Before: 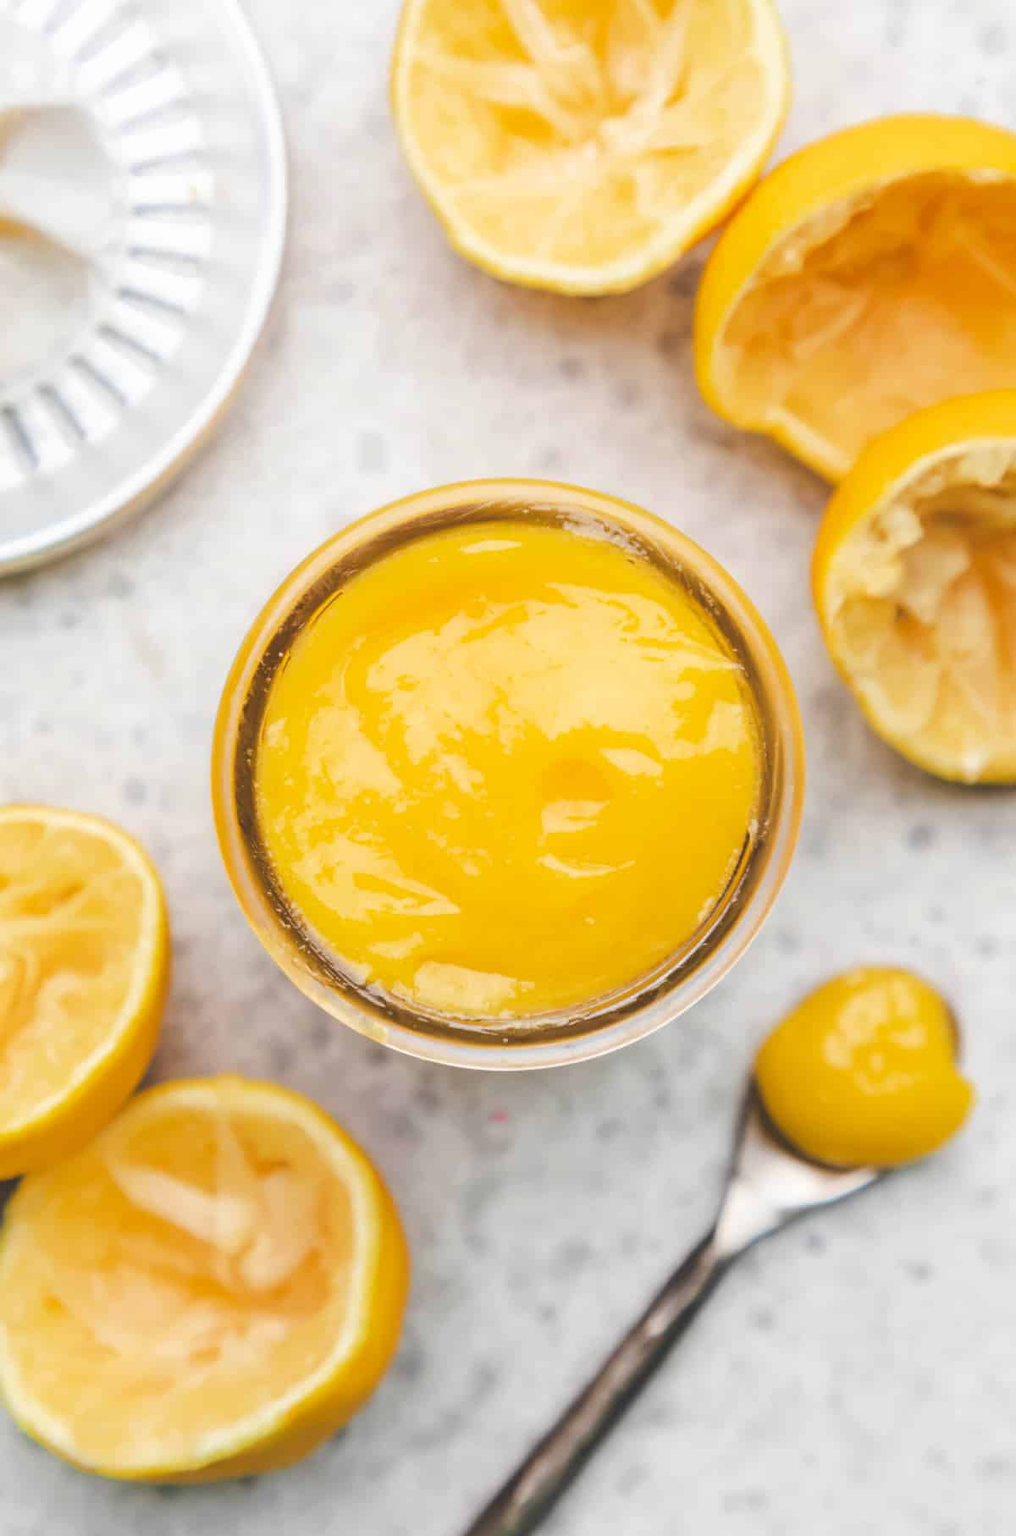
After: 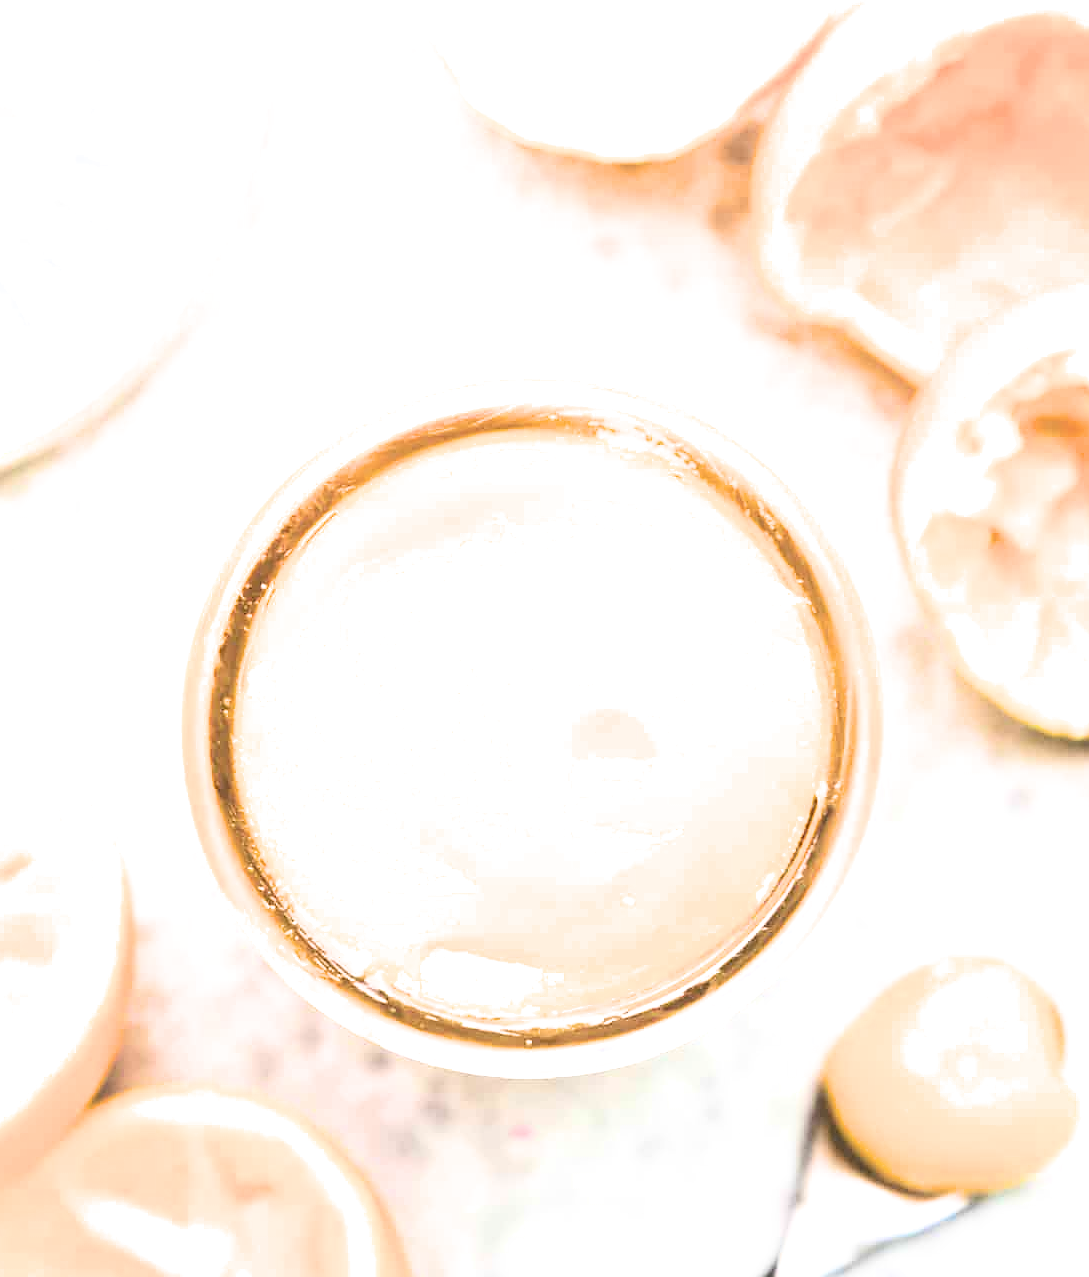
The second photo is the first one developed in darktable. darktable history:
crop: left 5.667%, top 10.333%, right 3.508%, bottom 19.304%
filmic rgb: black relative exposure -5.3 EV, white relative exposure 2.86 EV, dynamic range scaling -37.28%, hardness 3.99, contrast 1.599, highlights saturation mix -0.472%, color science v6 (2022)
exposure: black level correction 0, exposure 1.2 EV, compensate exposure bias true, compensate highlight preservation false
sharpen: radius 1.033
